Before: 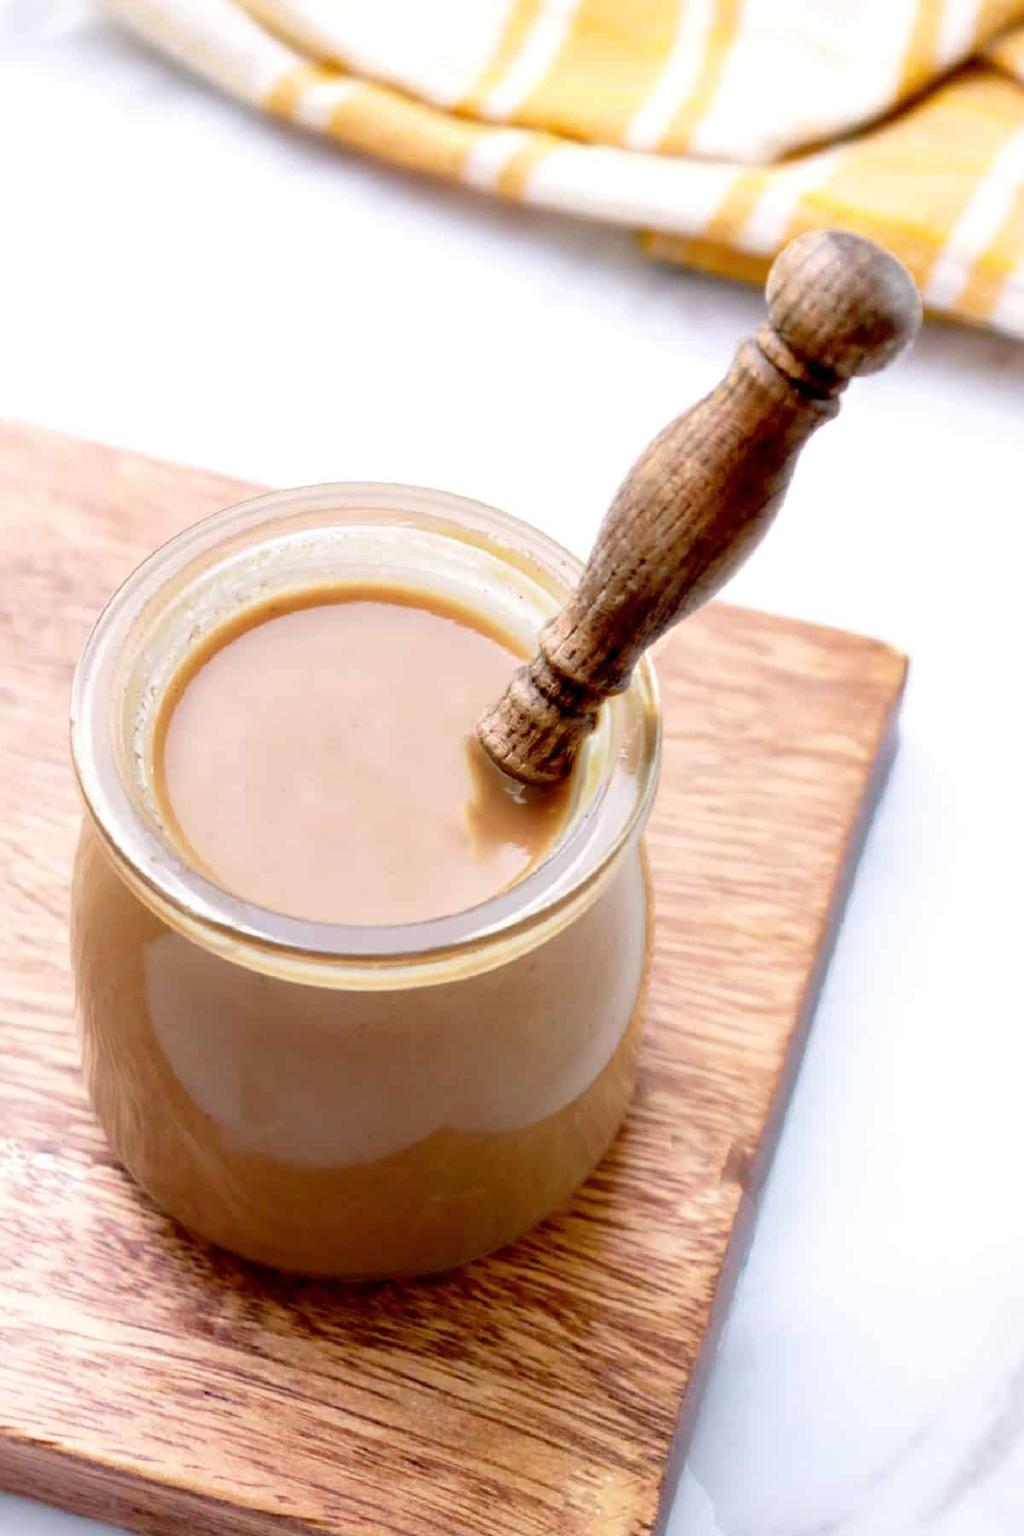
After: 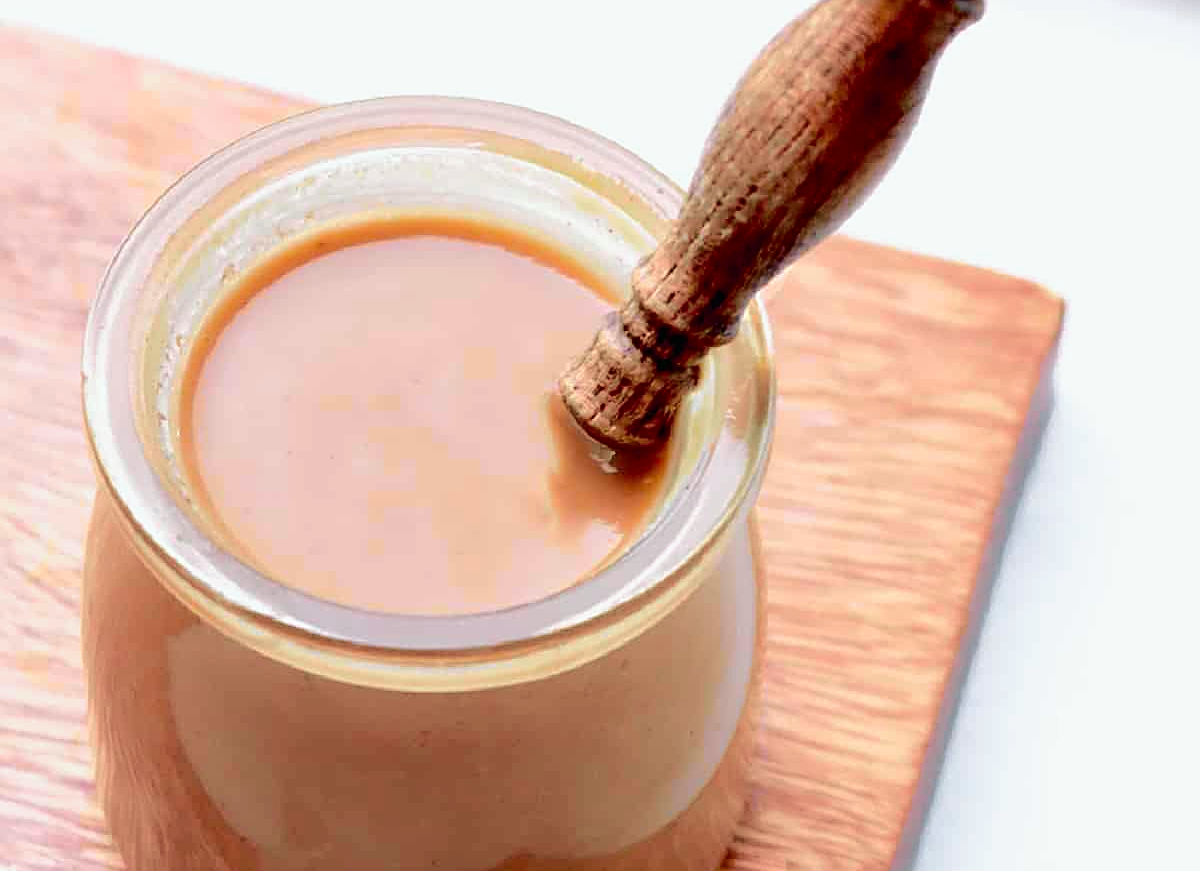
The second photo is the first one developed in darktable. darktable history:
tone curve: curves: ch0 [(0, 0.003) (0.211, 0.174) (0.482, 0.519) (0.843, 0.821) (0.992, 0.971)]; ch1 [(0, 0) (0.276, 0.206) (0.393, 0.364) (0.482, 0.477) (0.506, 0.5) (0.523, 0.523) (0.572, 0.592) (0.635, 0.665) (0.695, 0.759) (1, 1)]; ch2 [(0, 0) (0.438, 0.456) (0.498, 0.497) (0.536, 0.527) (0.562, 0.584) (0.619, 0.602) (0.698, 0.698) (1, 1)], color space Lab, independent channels, preserve colors none
crop and rotate: top 26.056%, bottom 25.543%
sharpen: on, module defaults
color zones: curves: ch1 [(0, 0.525) (0.143, 0.556) (0.286, 0.52) (0.429, 0.5) (0.571, 0.5) (0.714, 0.5) (0.857, 0.503) (1, 0.525)]
